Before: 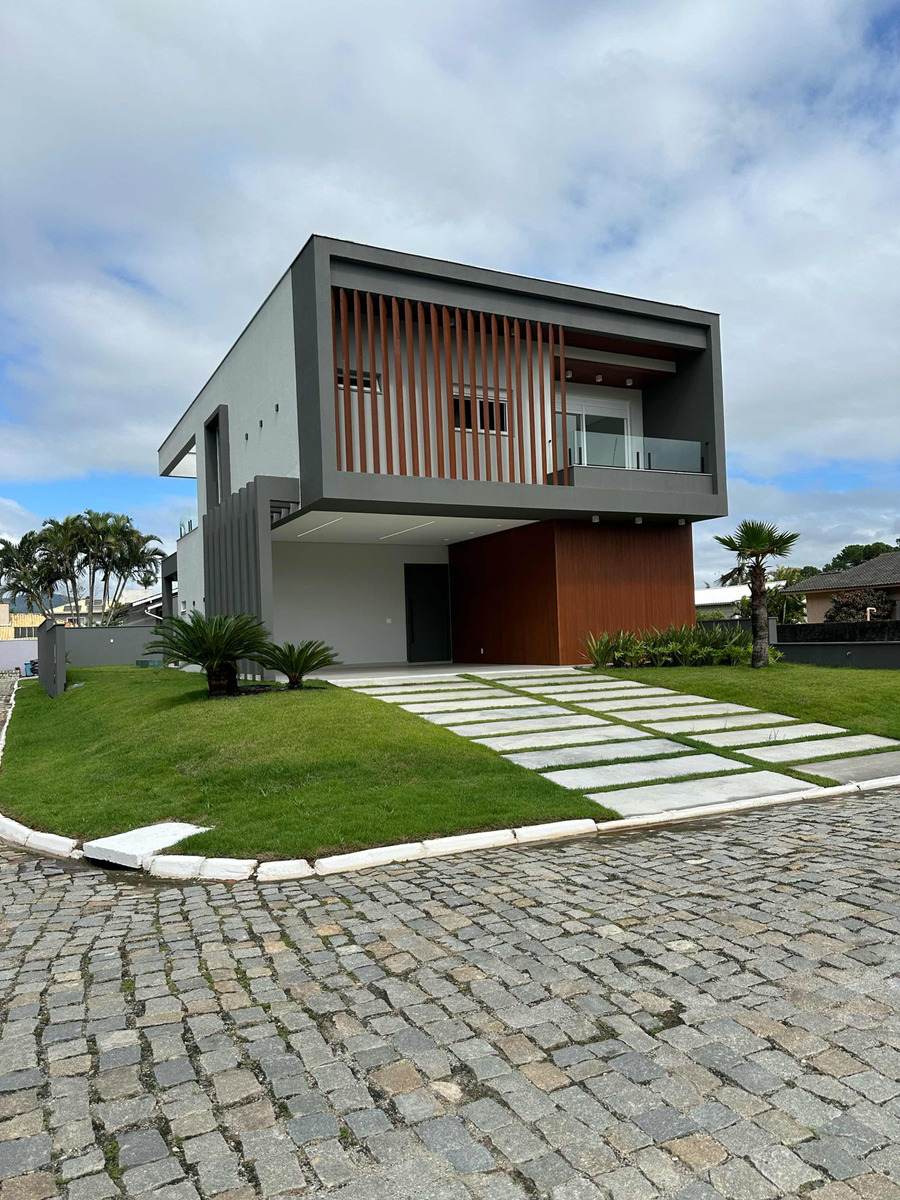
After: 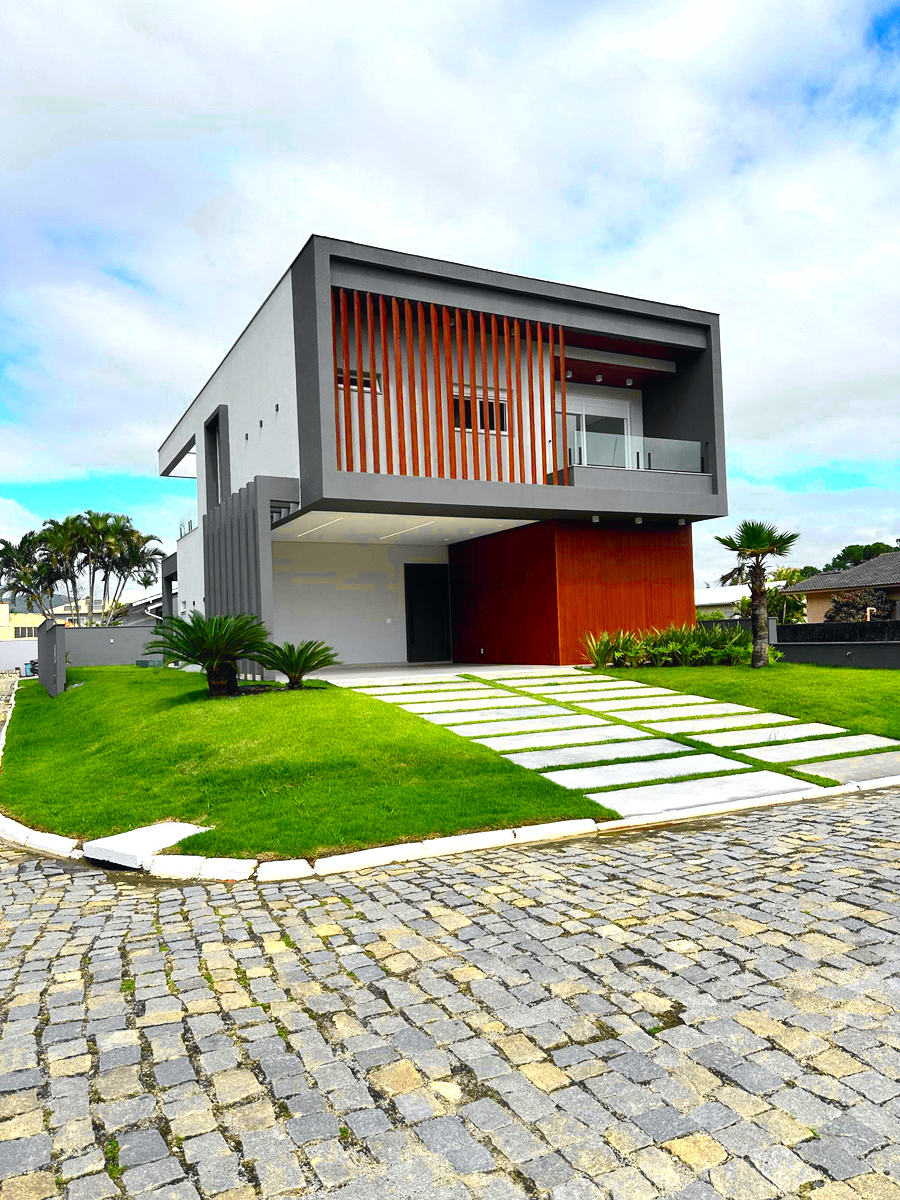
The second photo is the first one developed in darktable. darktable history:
color balance: output saturation 110%
contrast equalizer: octaves 7, y [[0.6 ×6], [0.55 ×6], [0 ×6], [0 ×6], [0 ×6]], mix -0.3
tone curve: curves: ch0 [(0, 0) (0.071, 0.047) (0.266, 0.26) (0.491, 0.552) (0.753, 0.818) (1, 0.983)]; ch1 [(0, 0) (0.346, 0.307) (0.408, 0.369) (0.463, 0.443) (0.482, 0.493) (0.502, 0.5) (0.517, 0.518) (0.546, 0.587) (0.588, 0.643) (0.651, 0.709) (1, 1)]; ch2 [(0, 0) (0.346, 0.34) (0.434, 0.46) (0.485, 0.494) (0.5, 0.494) (0.517, 0.503) (0.535, 0.545) (0.583, 0.634) (0.625, 0.686) (1, 1)], color space Lab, independent channels, preserve colors none
color zones: curves: ch0 [(0.004, 0.305) (0.261, 0.623) (0.389, 0.399) (0.708, 0.571) (0.947, 0.34)]; ch1 [(0.025, 0.645) (0.229, 0.584) (0.326, 0.551) (0.484, 0.262) (0.757, 0.643)]
exposure: exposure 0.6 EV, compensate highlight preservation false
shadows and highlights: low approximation 0.01, soften with gaussian
